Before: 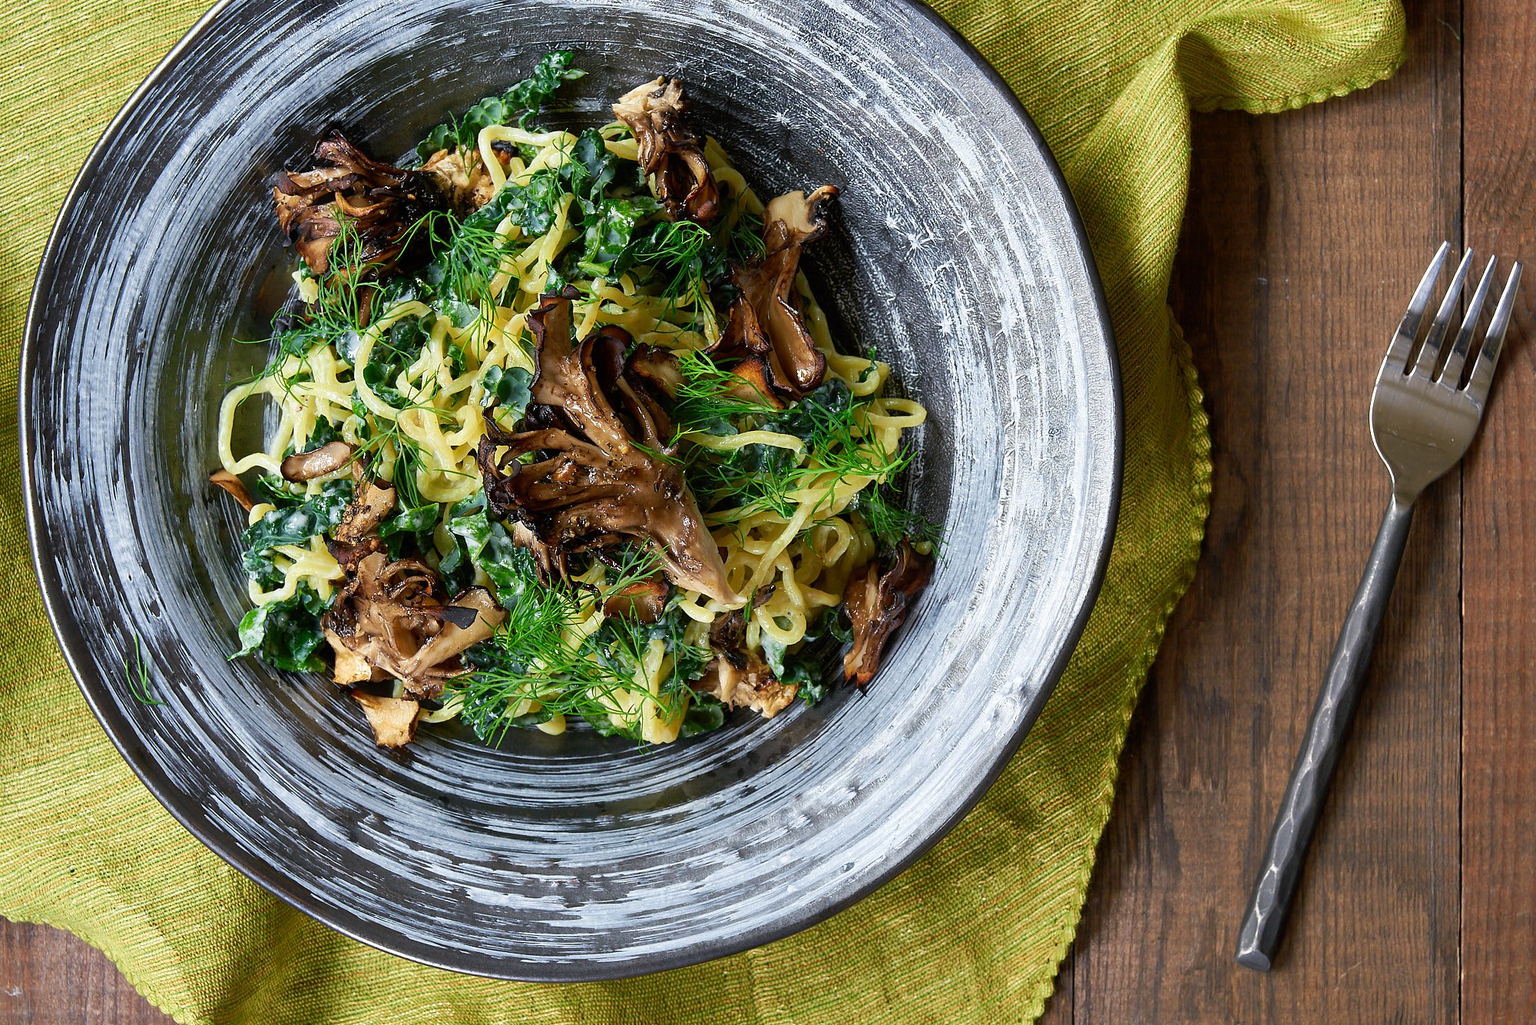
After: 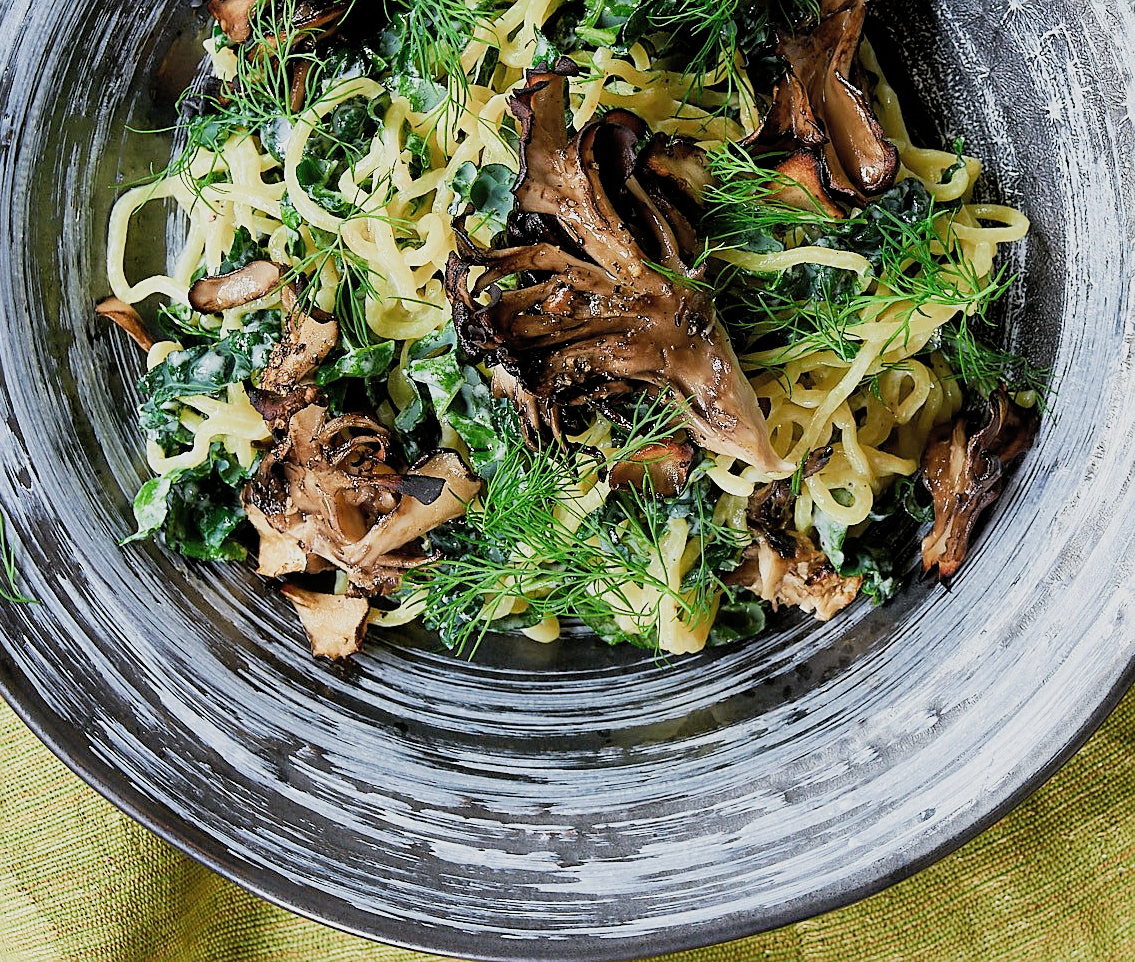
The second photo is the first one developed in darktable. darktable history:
exposure: black level correction 0, exposure 0.498 EV, compensate highlight preservation false
sharpen: amount 0.491
crop: left 8.89%, top 23.556%, right 34.327%, bottom 4.301%
filmic rgb: black relative exposure -7.65 EV, white relative exposure 4.56 EV, threshold 2.95 EV, hardness 3.61, color science v4 (2020), contrast in shadows soft, contrast in highlights soft, enable highlight reconstruction true
